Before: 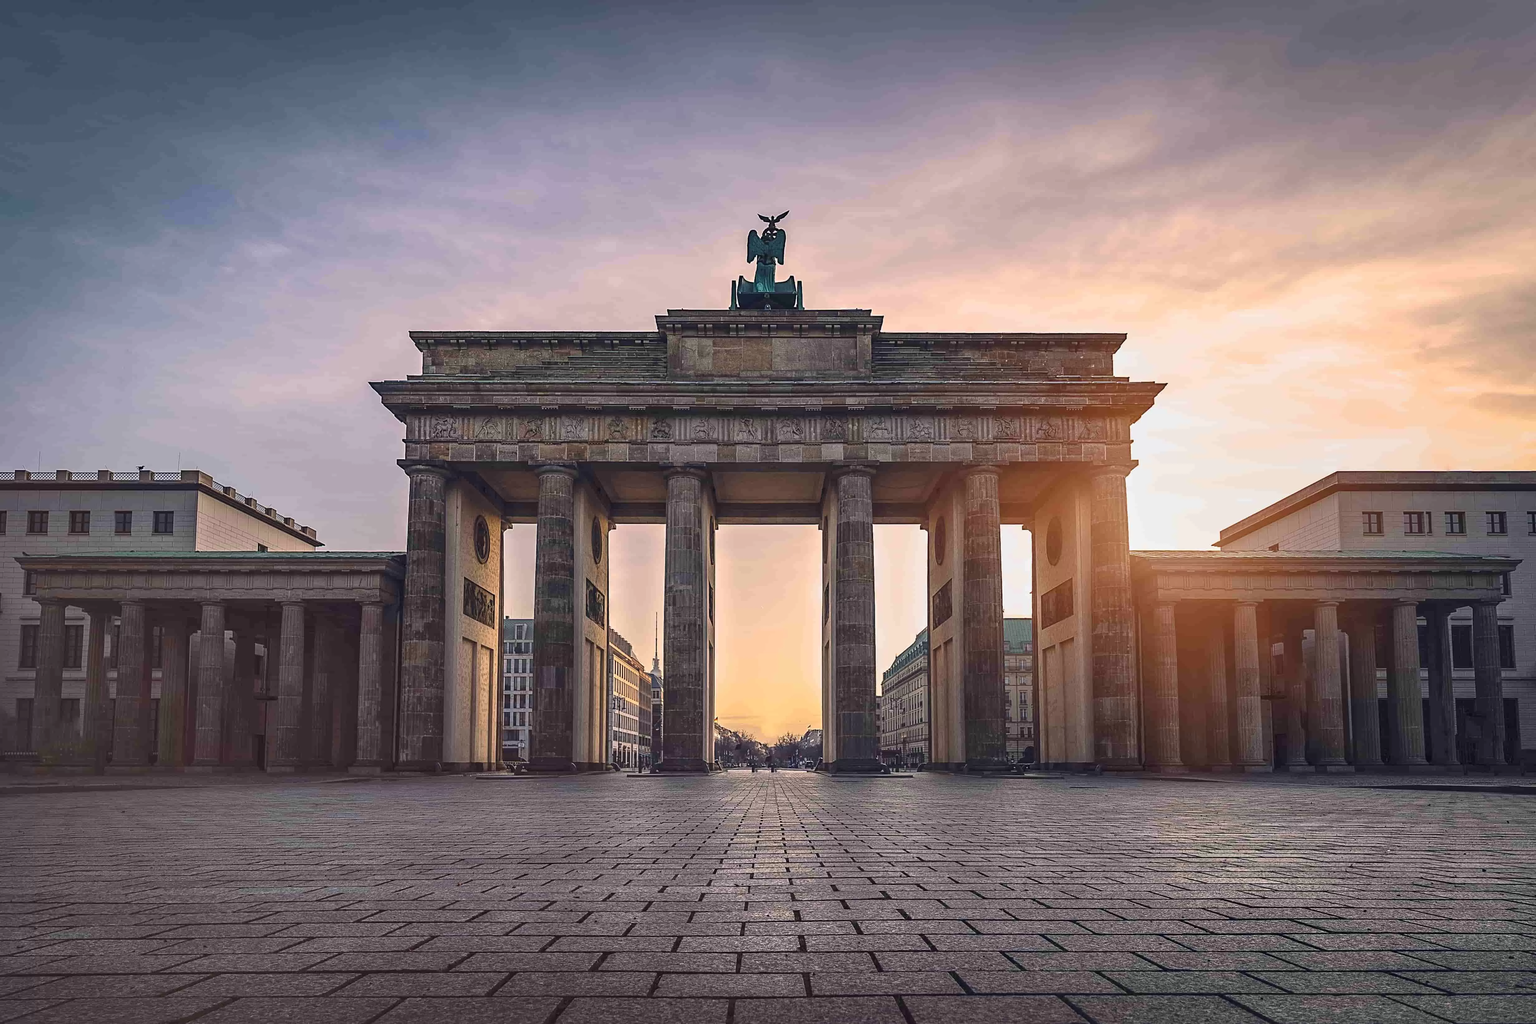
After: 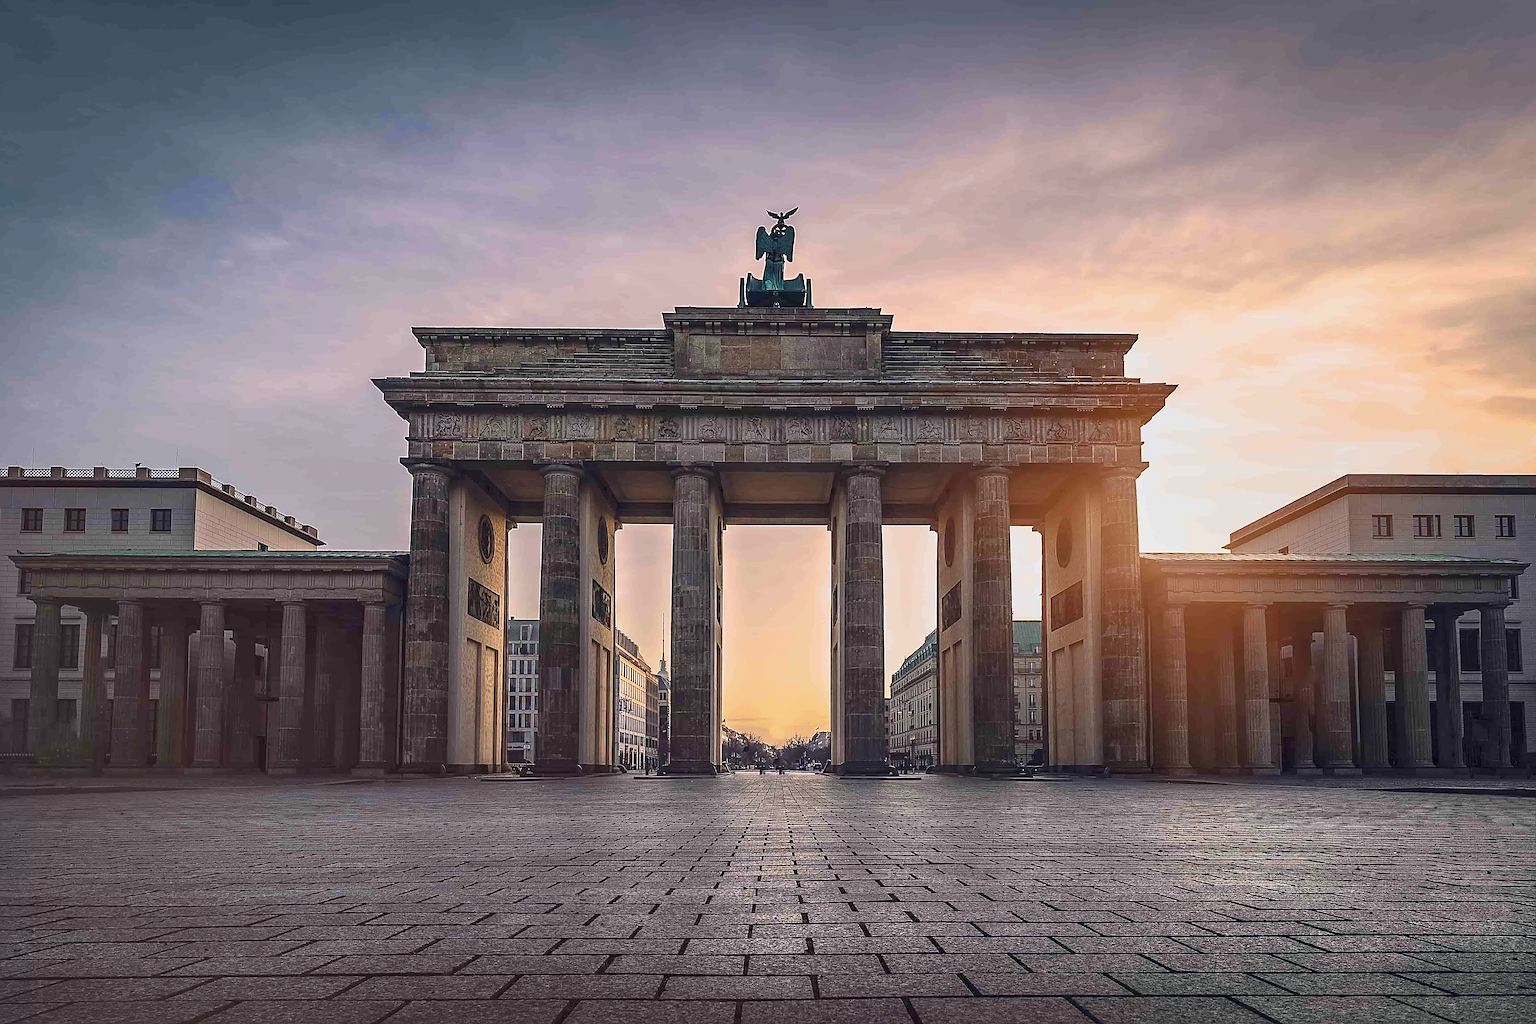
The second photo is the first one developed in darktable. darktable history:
rotate and perspective: rotation 0.174°, lens shift (vertical) 0.013, lens shift (horizontal) 0.019, shear 0.001, automatic cropping original format, crop left 0.007, crop right 0.991, crop top 0.016, crop bottom 0.997
exposure: black level correction 0.002, exposure -0.1 EV, compensate highlight preservation false
sharpen: radius 1.4, amount 1.25, threshold 0.7
